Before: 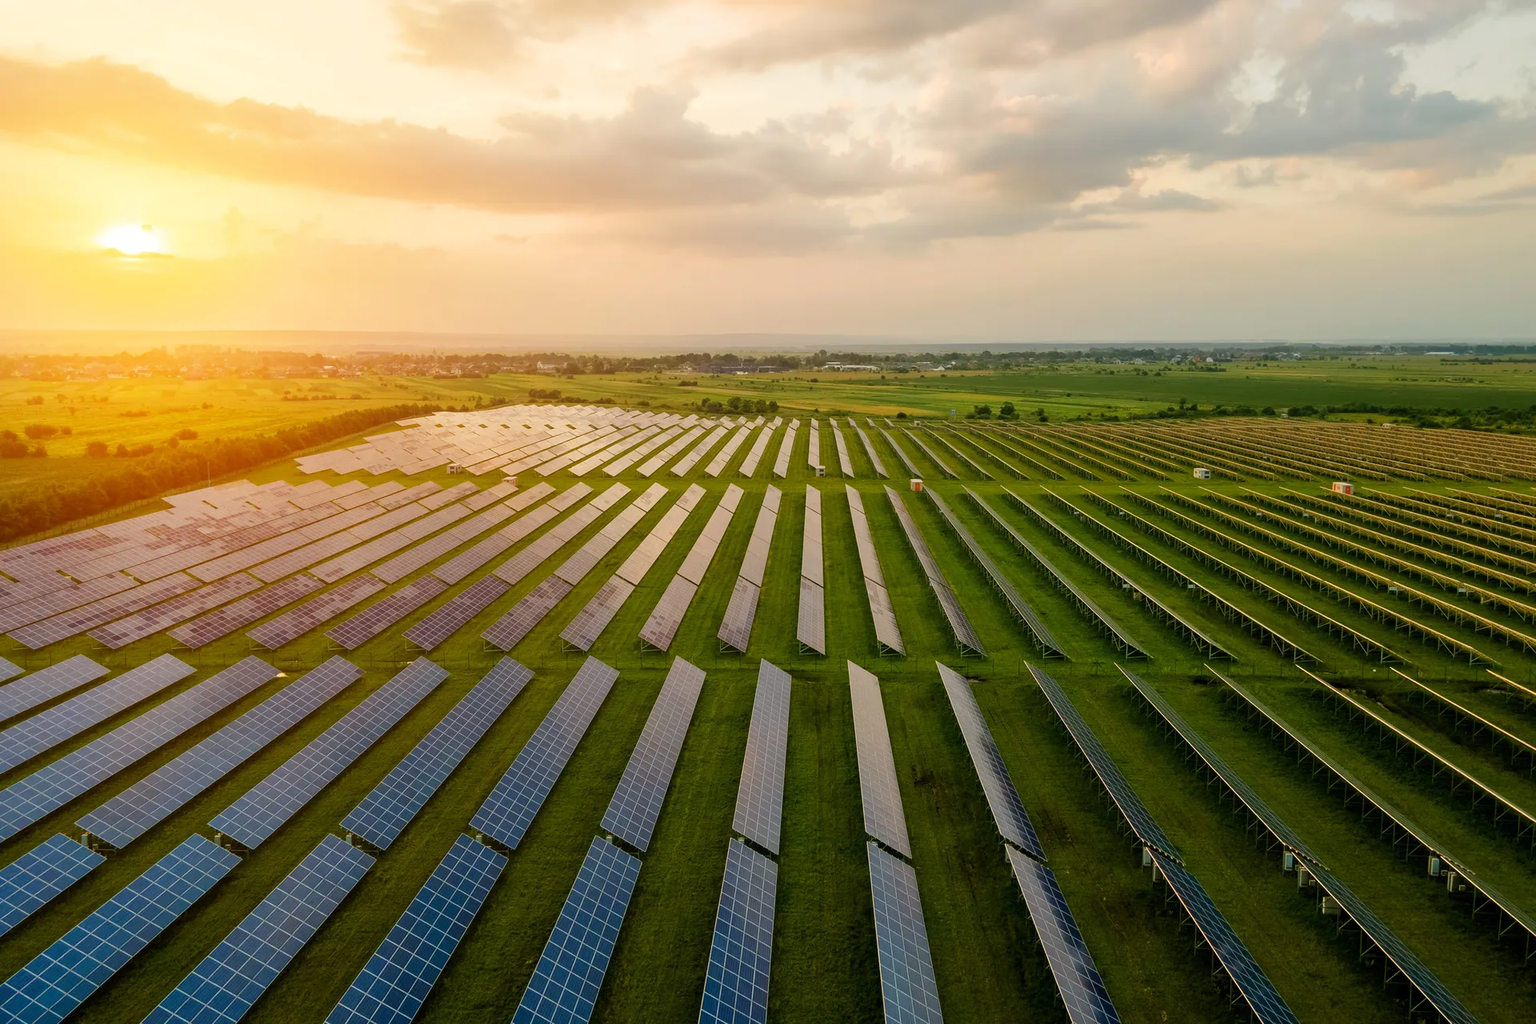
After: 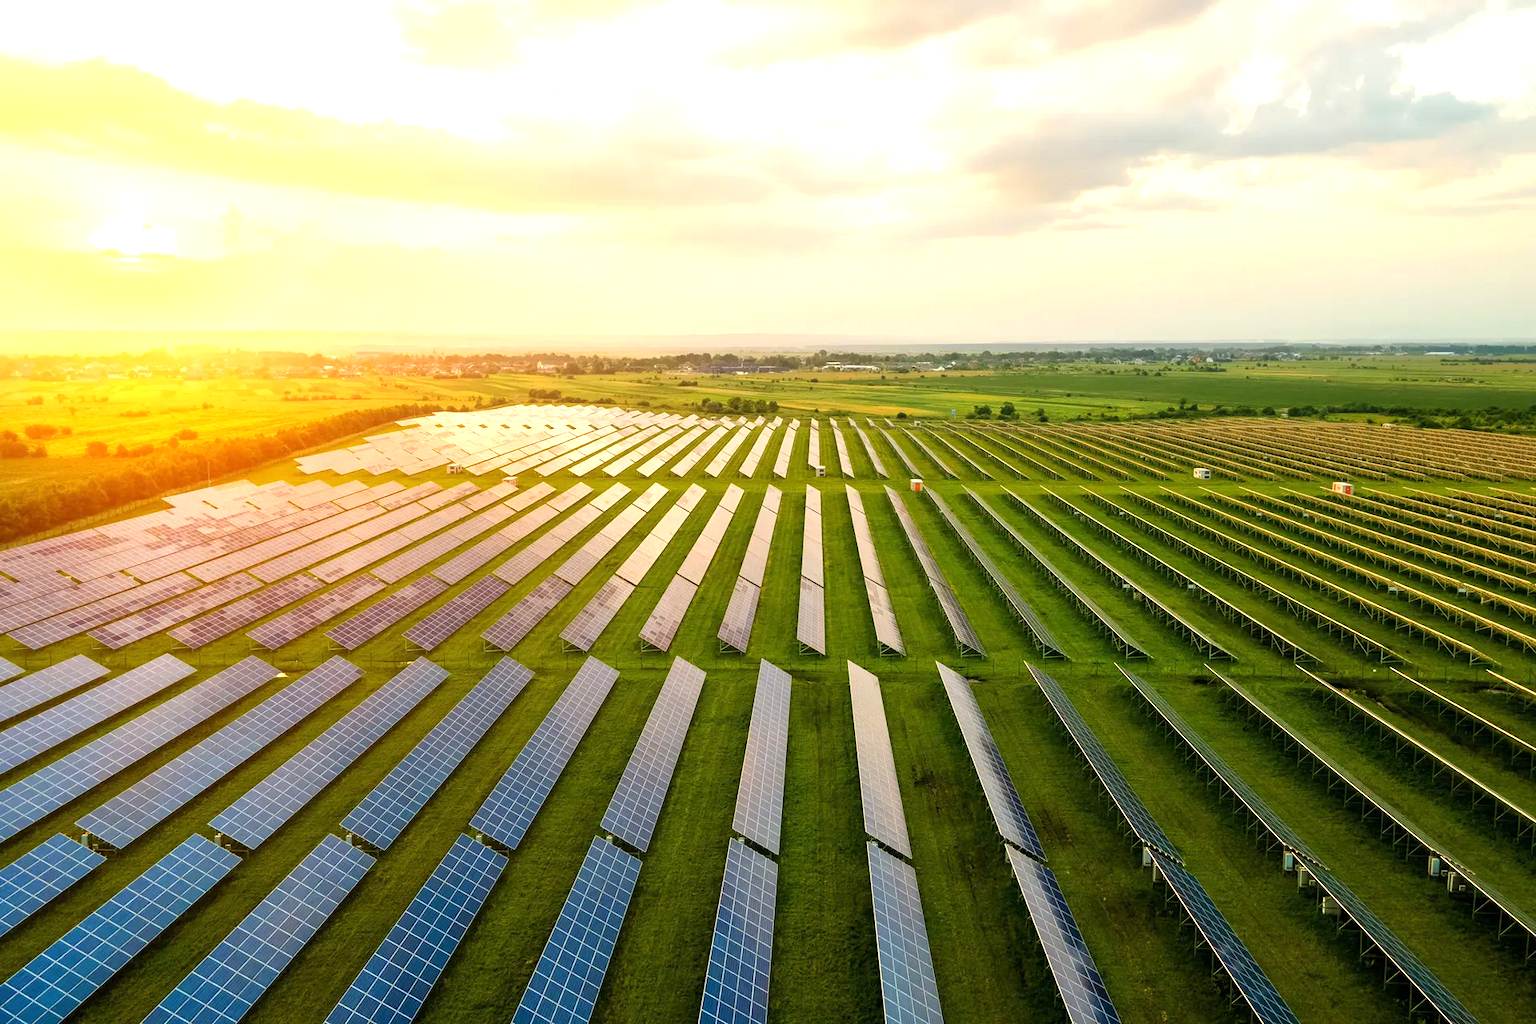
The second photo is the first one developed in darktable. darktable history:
exposure: black level correction 0, exposure 0.933 EV, compensate highlight preservation false
